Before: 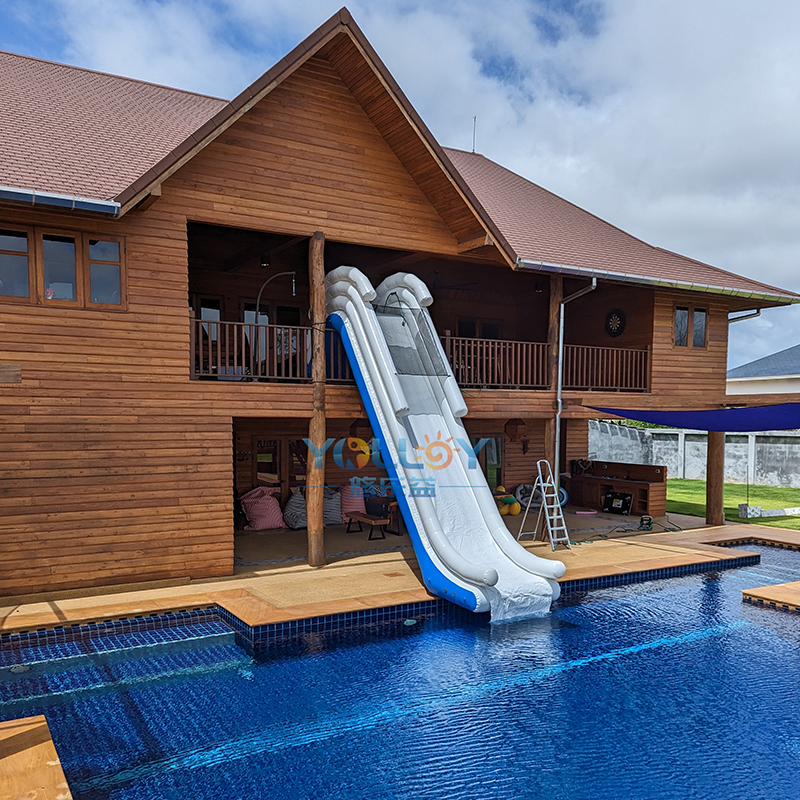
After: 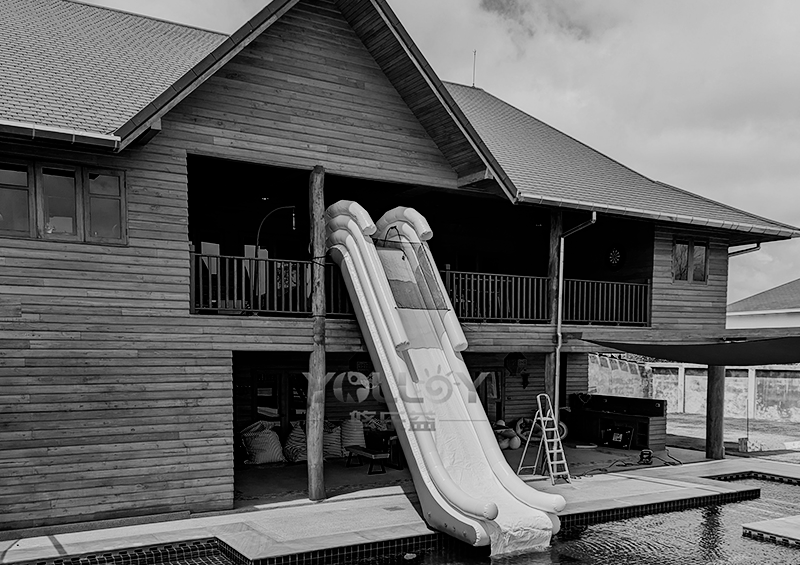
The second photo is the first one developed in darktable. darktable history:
filmic rgb: black relative exposure -5 EV, hardness 2.88, contrast 1.2, highlights saturation mix -30%
crop and rotate: top 8.293%, bottom 20.996%
monochrome: a 16.01, b -2.65, highlights 0.52
